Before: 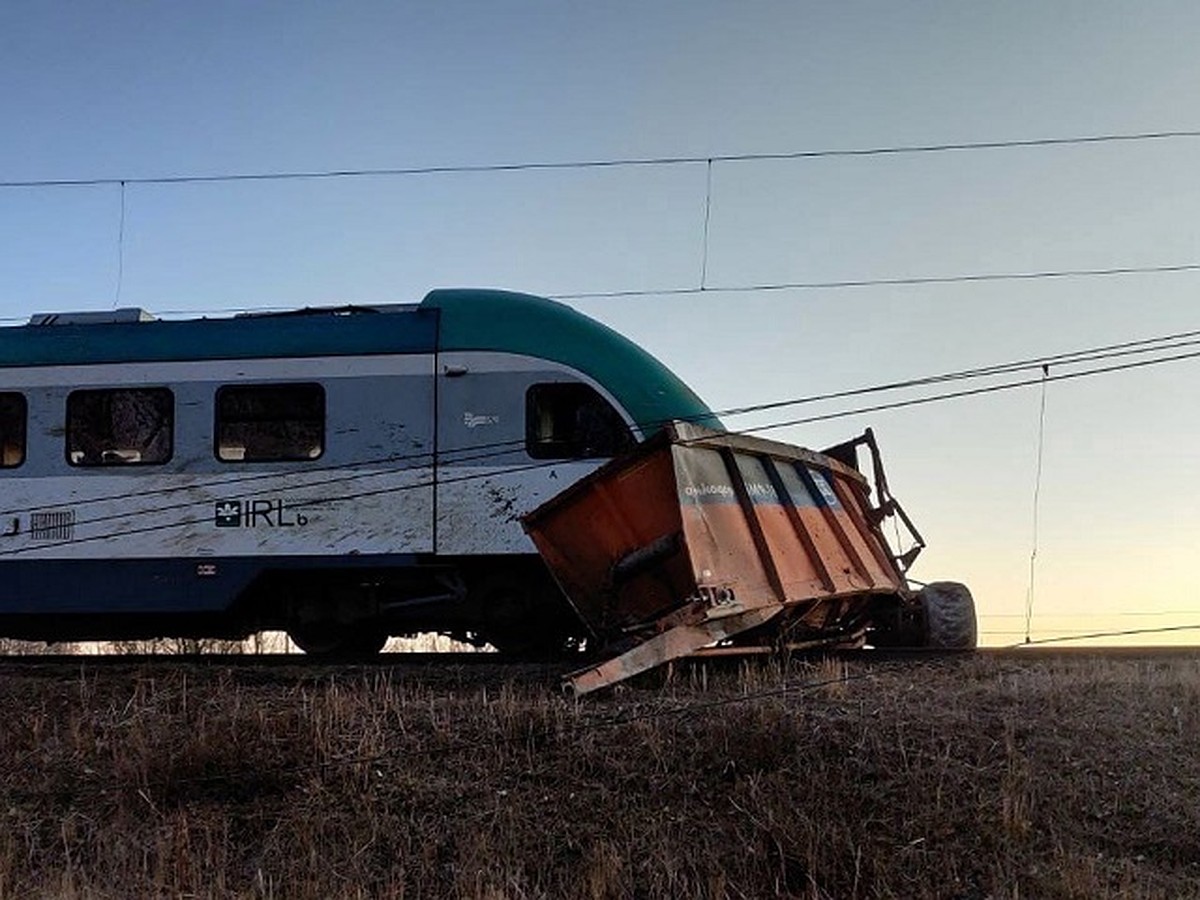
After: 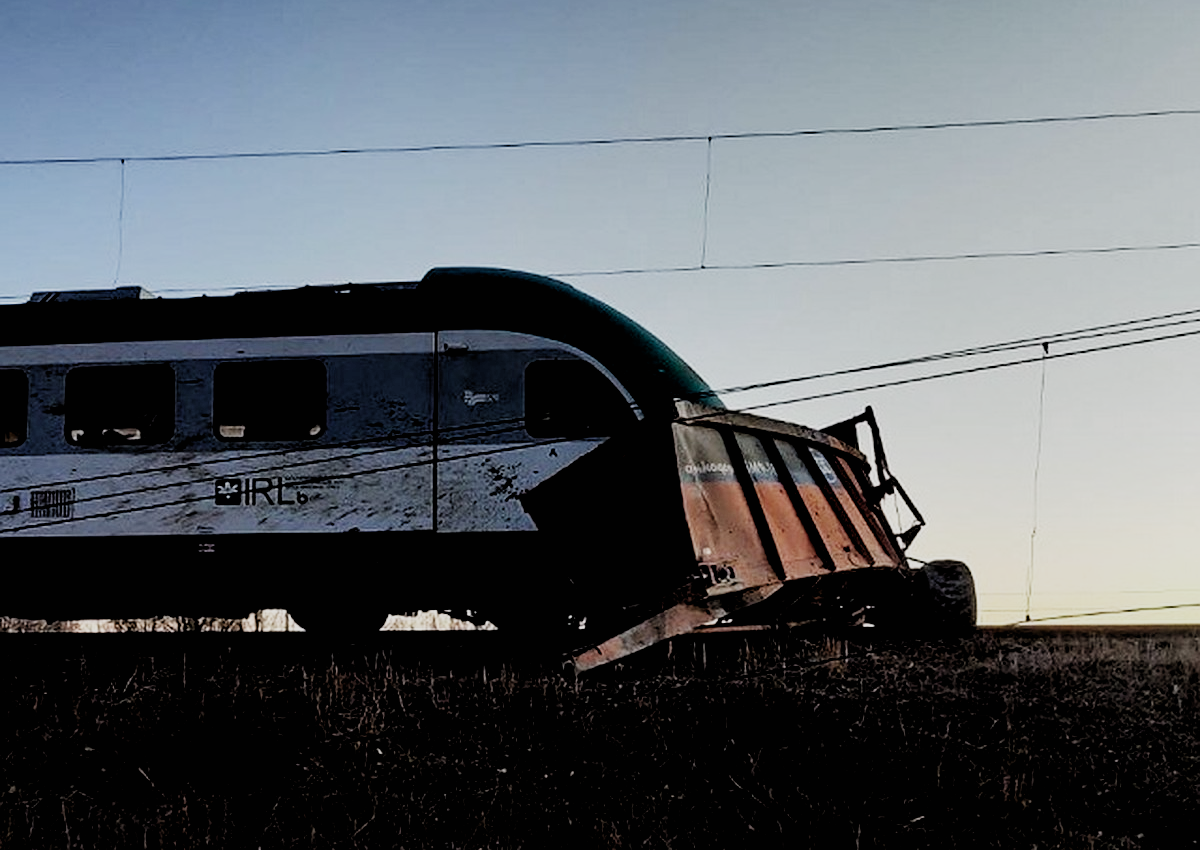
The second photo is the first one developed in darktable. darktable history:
rgb levels: levels [[0.034, 0.472, 0.904], [0, 0.5, 1], [0, 0.5, 1]]
sigmoid: skew -0.2, preserve hue 0%, red attenuation 0.1, red rotation 0.035, green attenuation 0.1, green rotation -0.017, blue attenuation 0.15, blue rotation -0.052, base primaries Rec2020
crop and rotate: top 2.479%, bottom 3.018%
